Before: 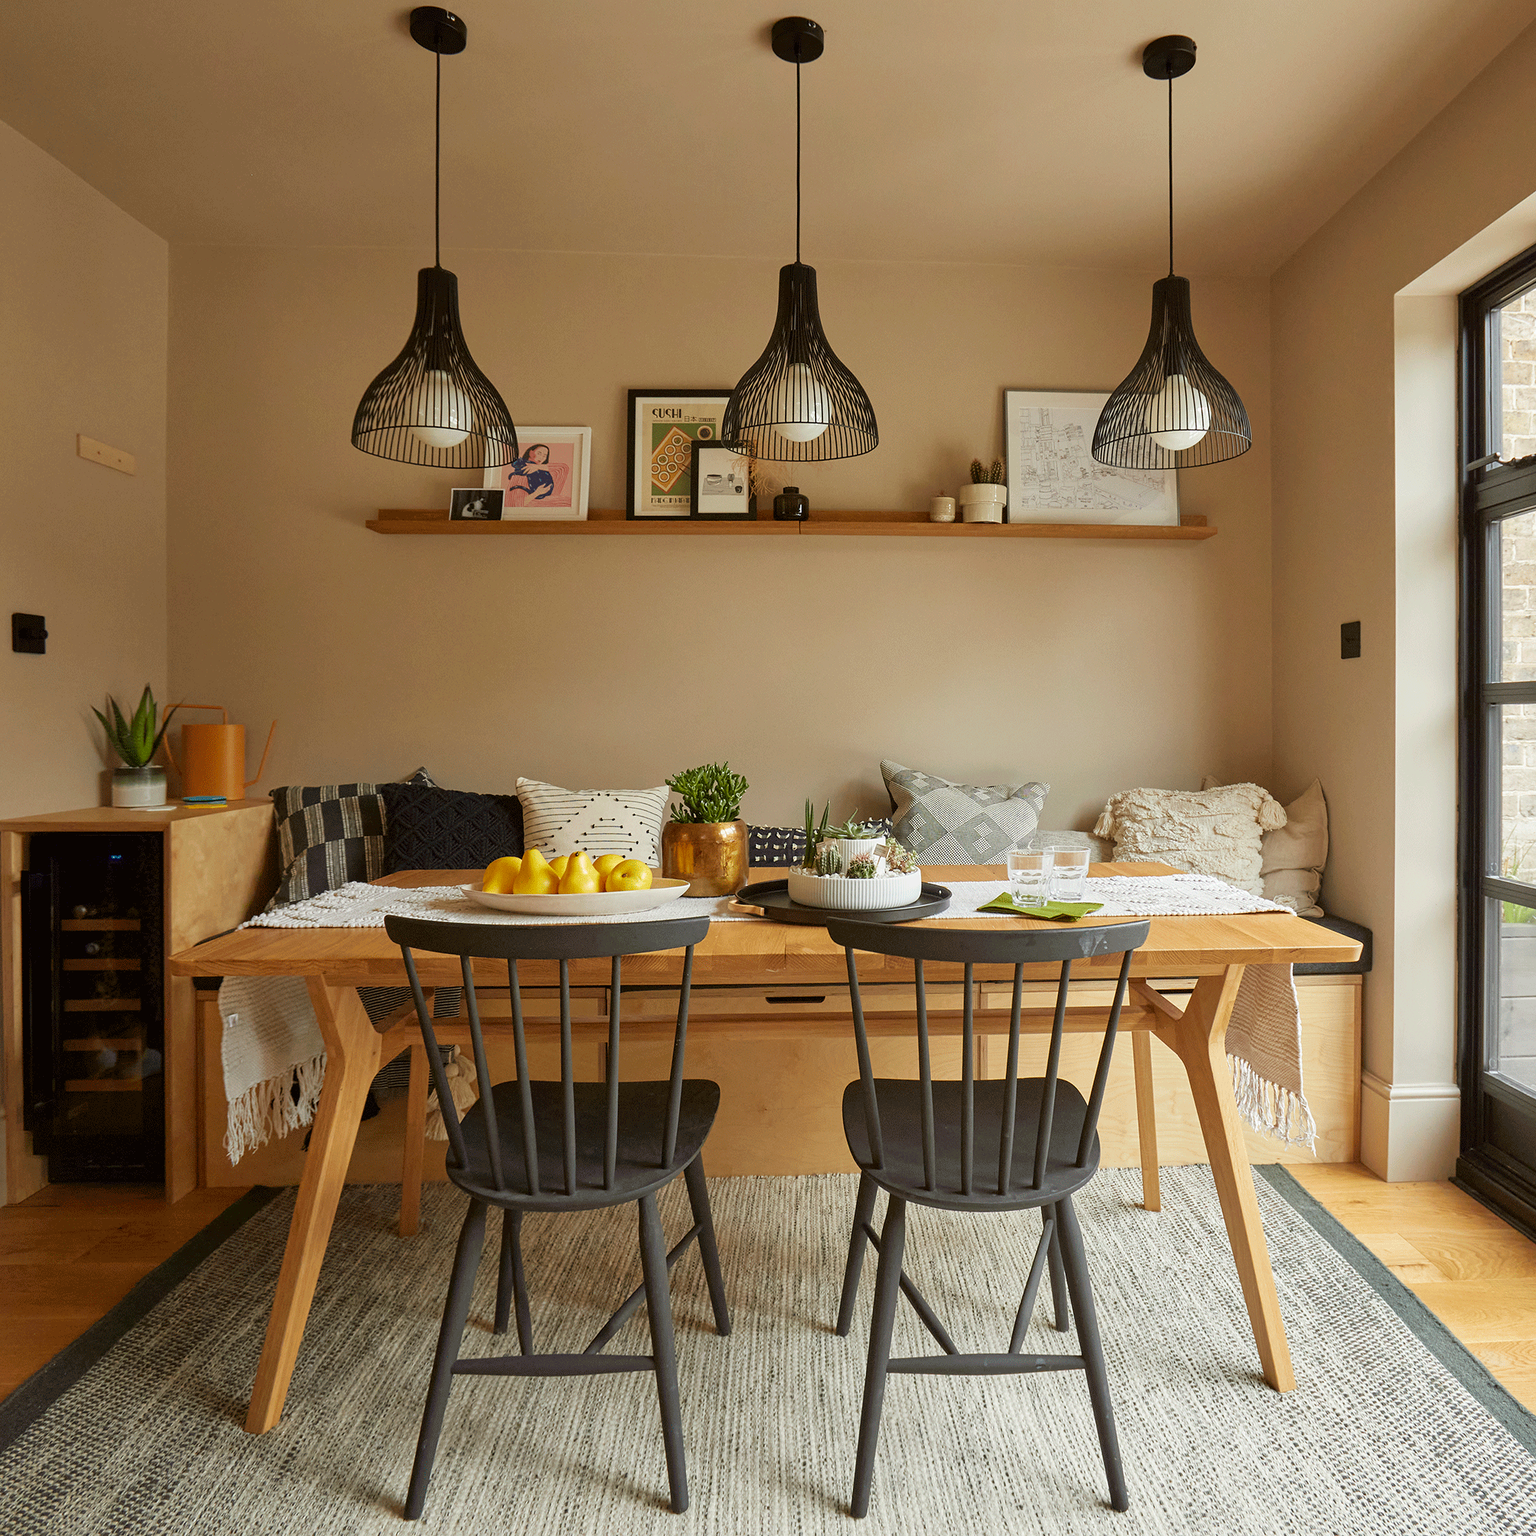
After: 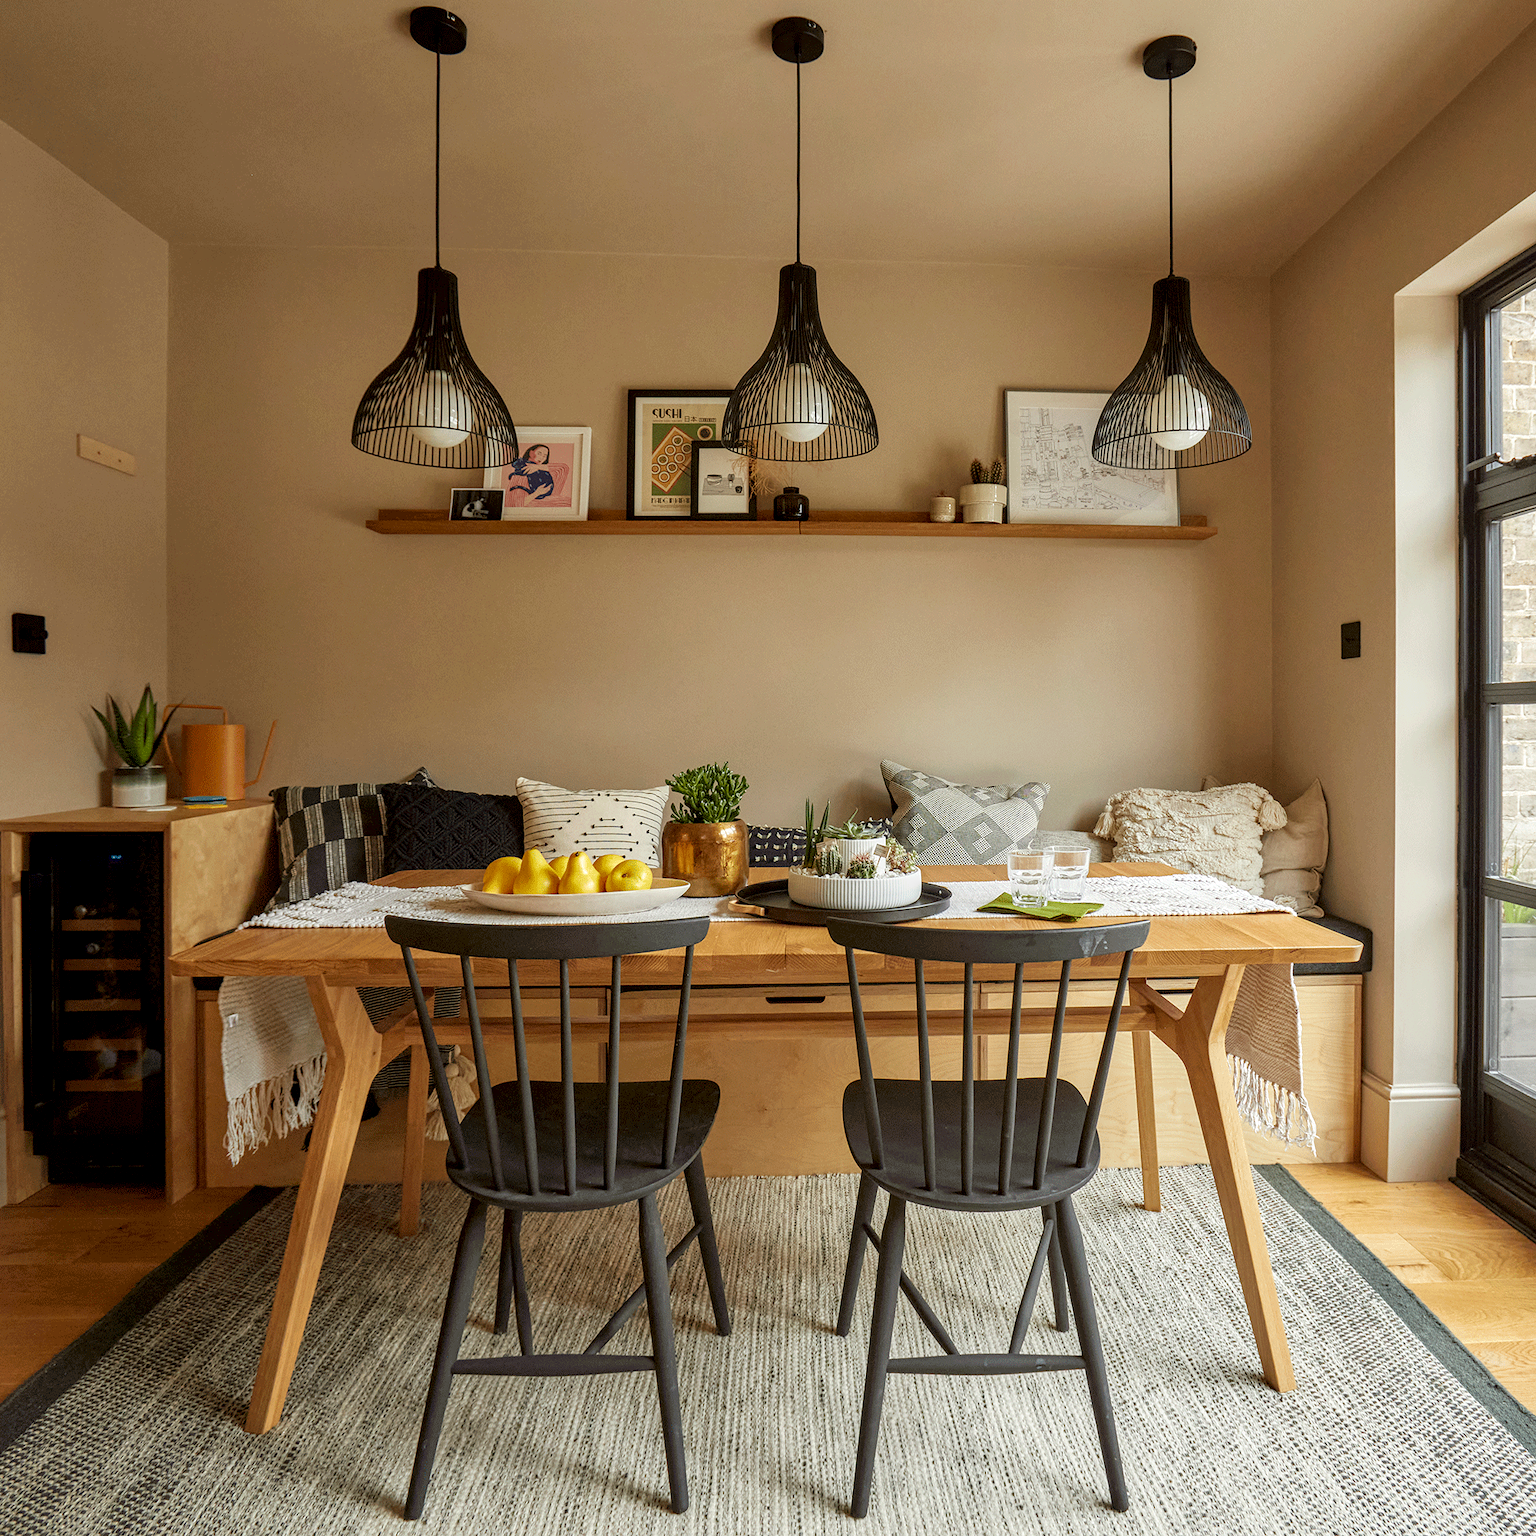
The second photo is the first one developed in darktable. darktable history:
local contrast: highlights 31%, detail 134%
